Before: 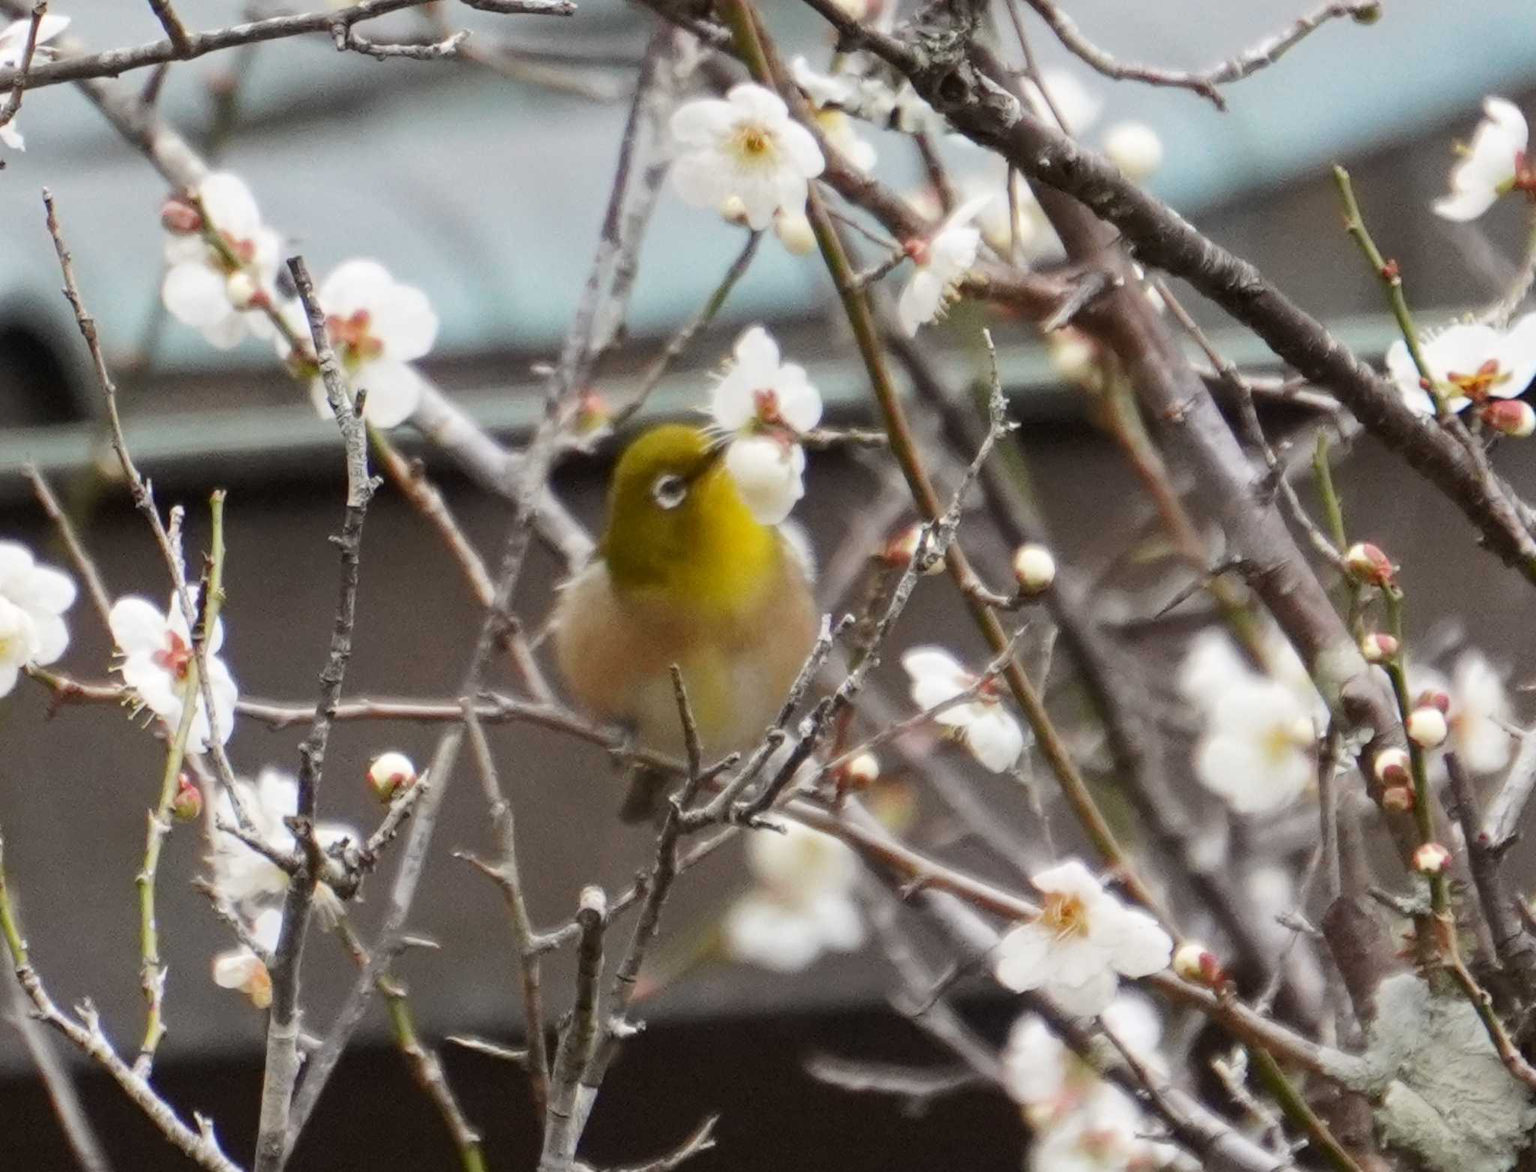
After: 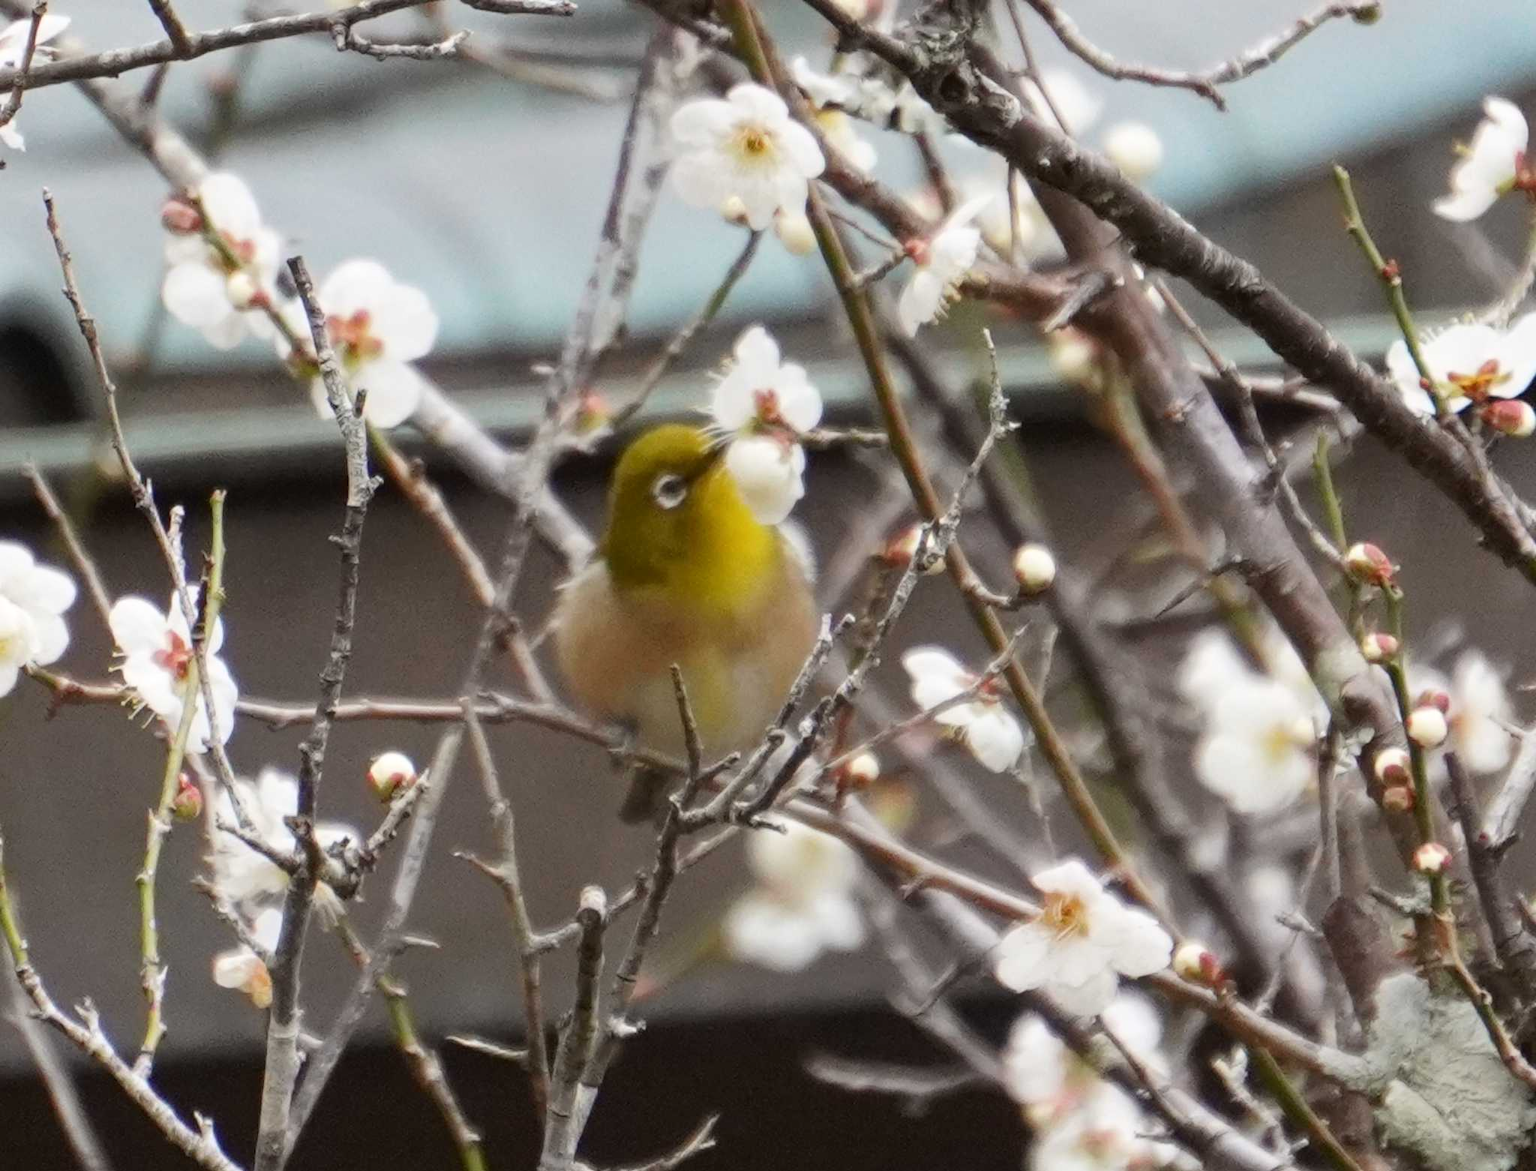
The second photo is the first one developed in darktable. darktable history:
tone curve: curves: ch0 [(0, 0) (0.003, 0.012) (0.011, 0.015) (0.025, 0.027) (0.044, 0.045) (0.069, 0.064) (0.1, 0.093) (0.136, 0.133) (0.177, 0.177) (0.224, 0.221) (0.277, 0.272) (0.335, 0.342) (0.399, 0.398) (0.468, 0.462) (0.543, 0.547) (0.623, 0.624) (0.709, 0.711) (0.801, 0.792) (0.898, 0.889) (1, 1)], color space Lab, independent channels
shadows and highlights: shadows 0.916, highlights 38.55
